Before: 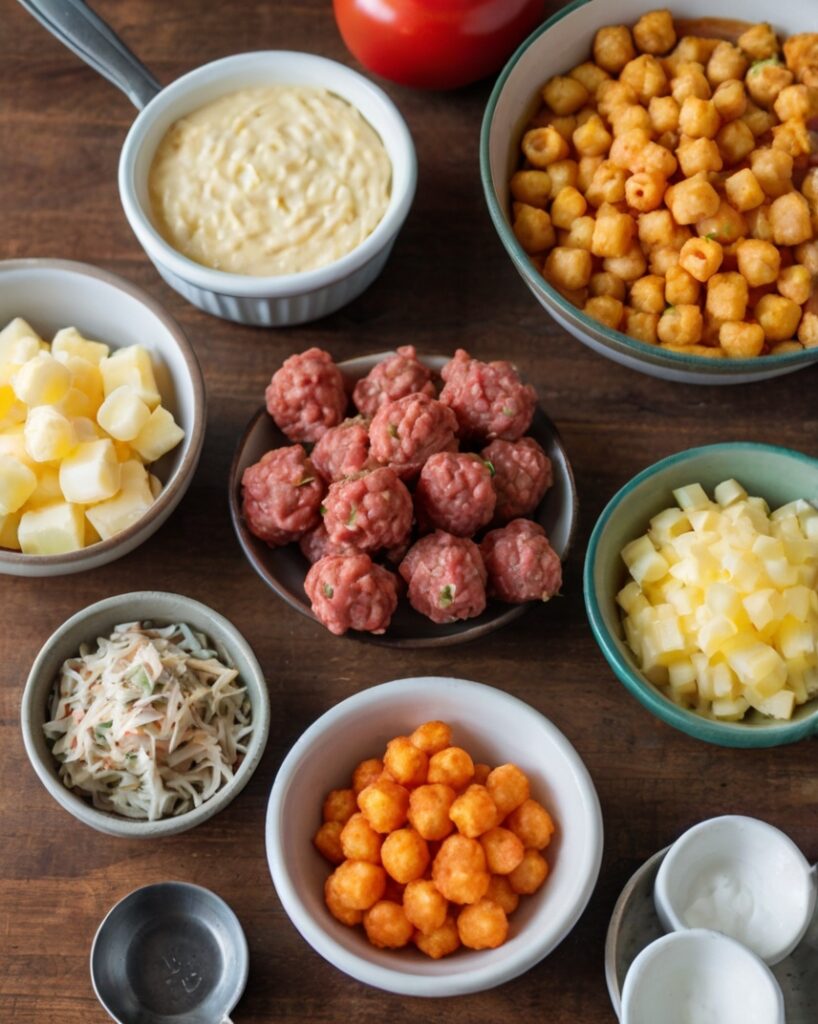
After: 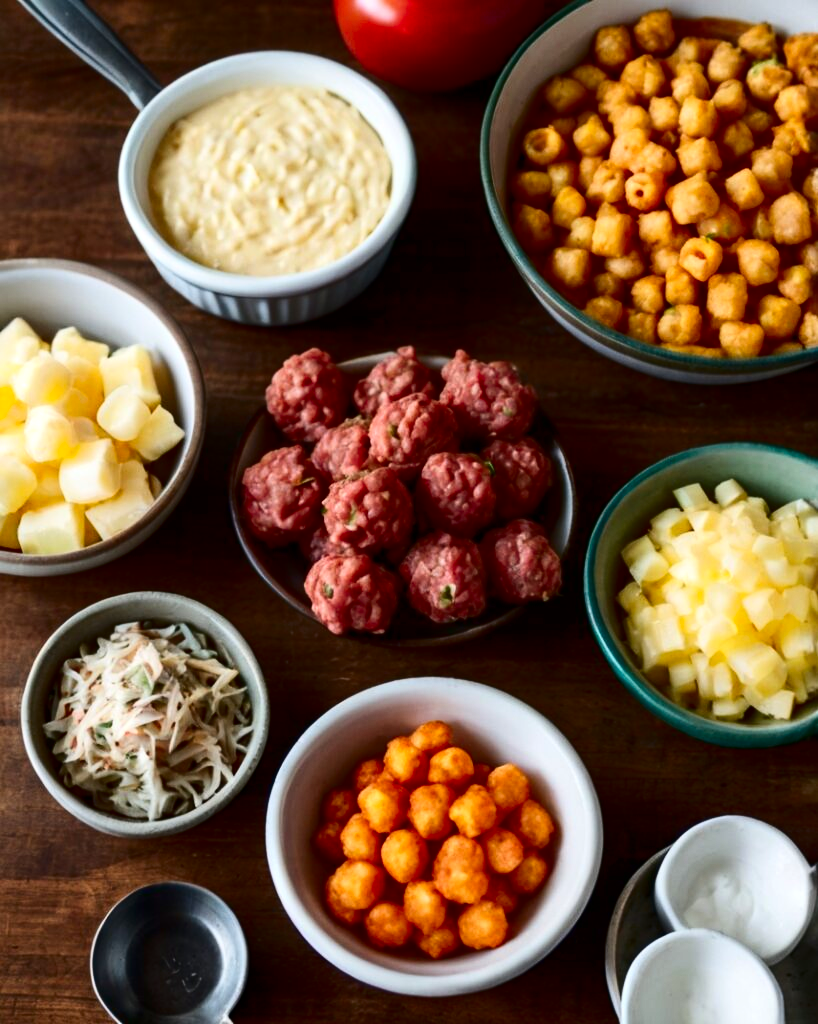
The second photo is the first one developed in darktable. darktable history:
exposure: exposure 0.17 EV, compensate highlight preservation false
contrast brightness saturation: contrast 0.241, brightness -0.226, saturation 0.144
